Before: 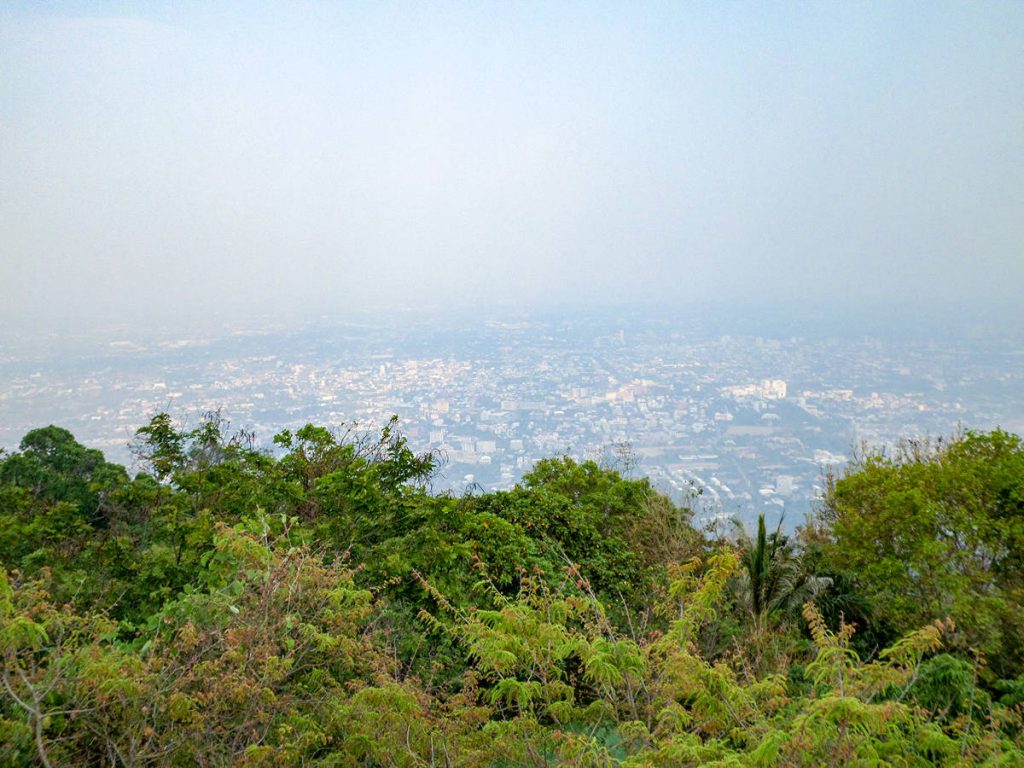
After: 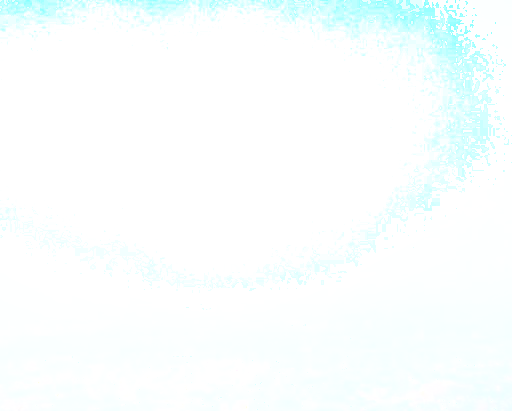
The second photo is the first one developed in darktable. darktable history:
local contrast: detail 130%
crop: left 19.556%, right 30.401%, bottom 46.458%
shadows and highlights: shadows -90, highlights 90, soften with gaussian
exposure: exposure 0.375 EV, compensate highlight preservation false
